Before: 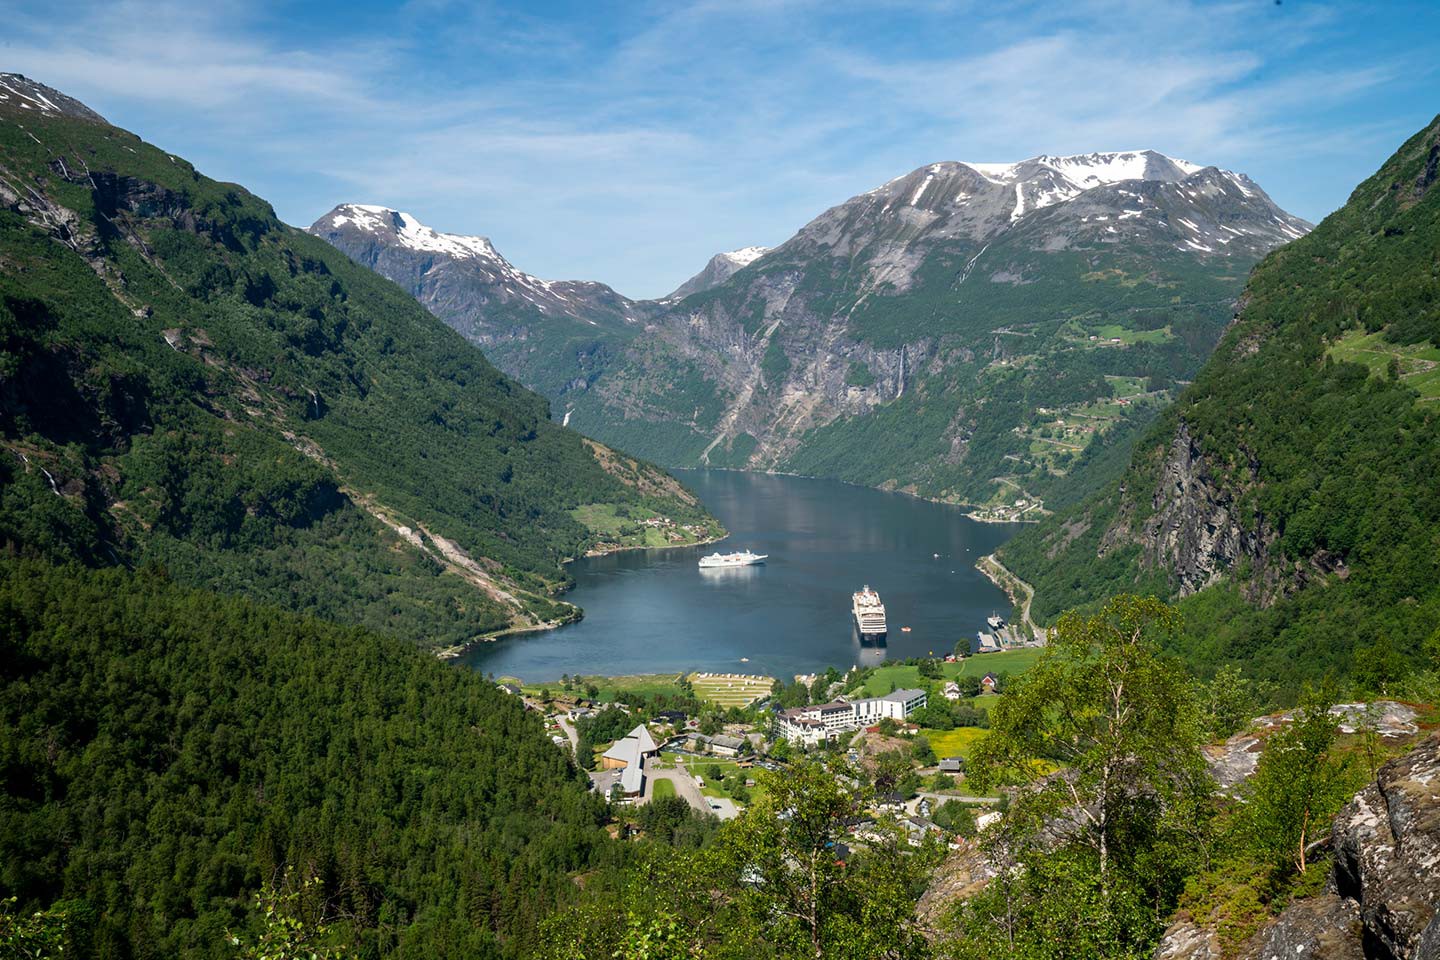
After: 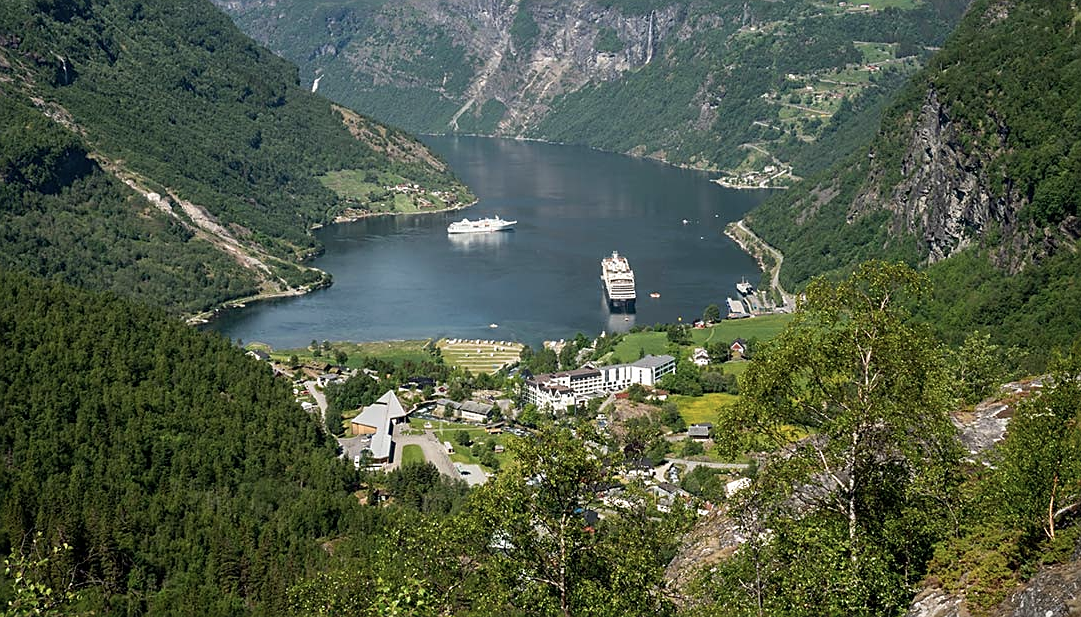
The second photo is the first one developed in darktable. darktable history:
sharpen: radius 1.92
crop and rotate: left 17.439%, top 34.892%, right 7.475%, bottom 0.823%
contrast brightness saturation: saturation -0.174
